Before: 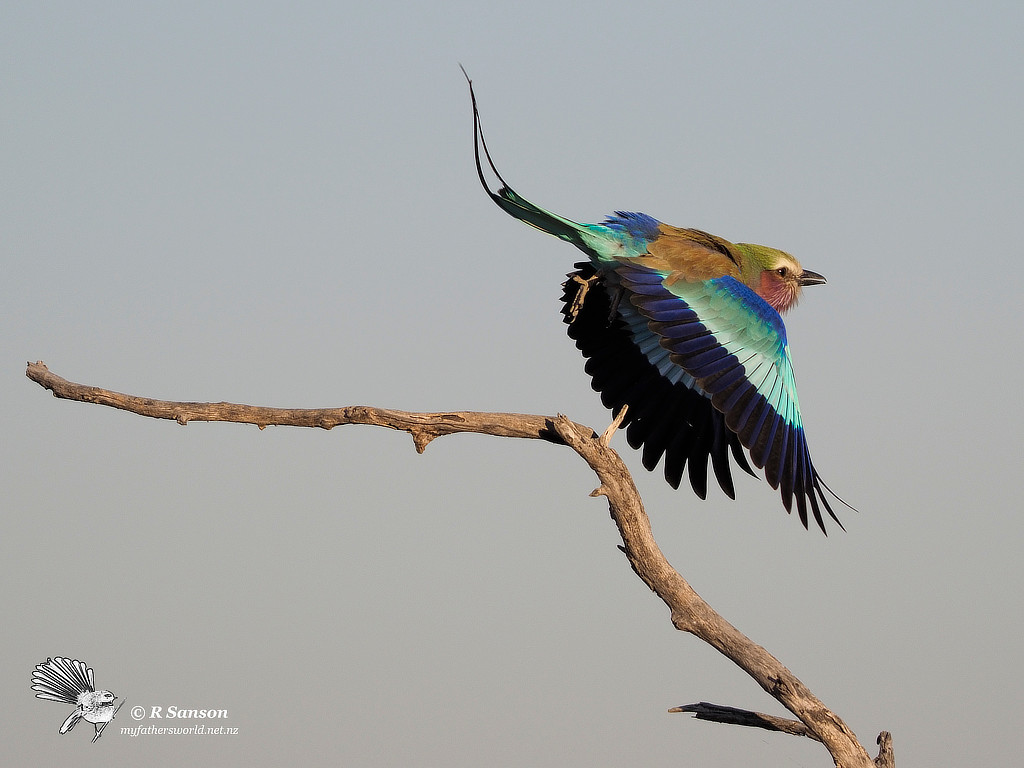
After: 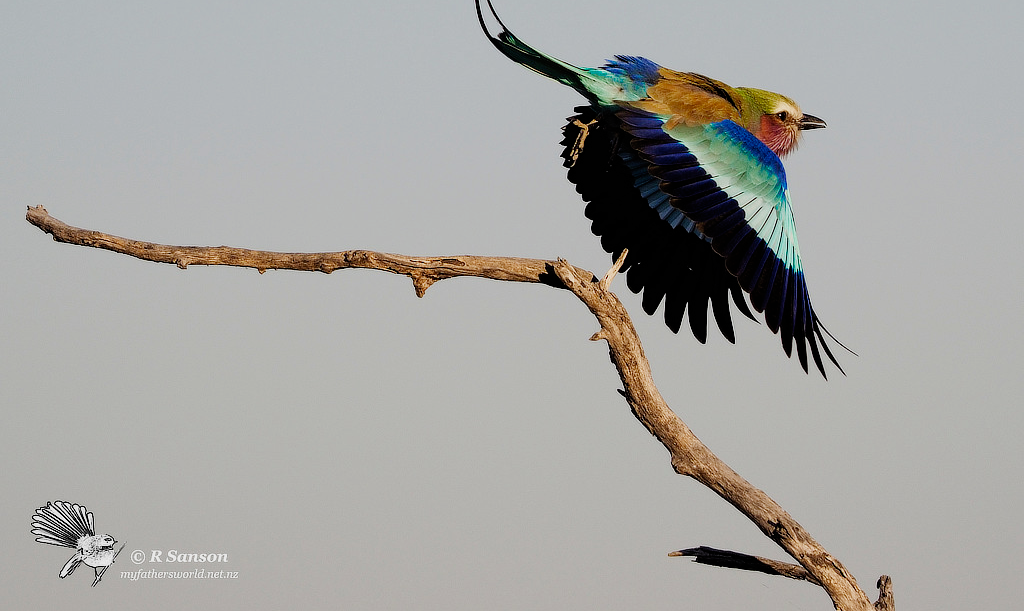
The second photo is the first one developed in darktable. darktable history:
filmic rgb: black relative exposure -7.5 EV, white relative exposure 4.99 EV, hardness 3.31, contrast 1.299, add noise in highlights 0.001, preserve chrominance no, color science v3 (2019), use custom middle-gray values true, contrast in highlights soft
crop and rotate: top 20.357%
